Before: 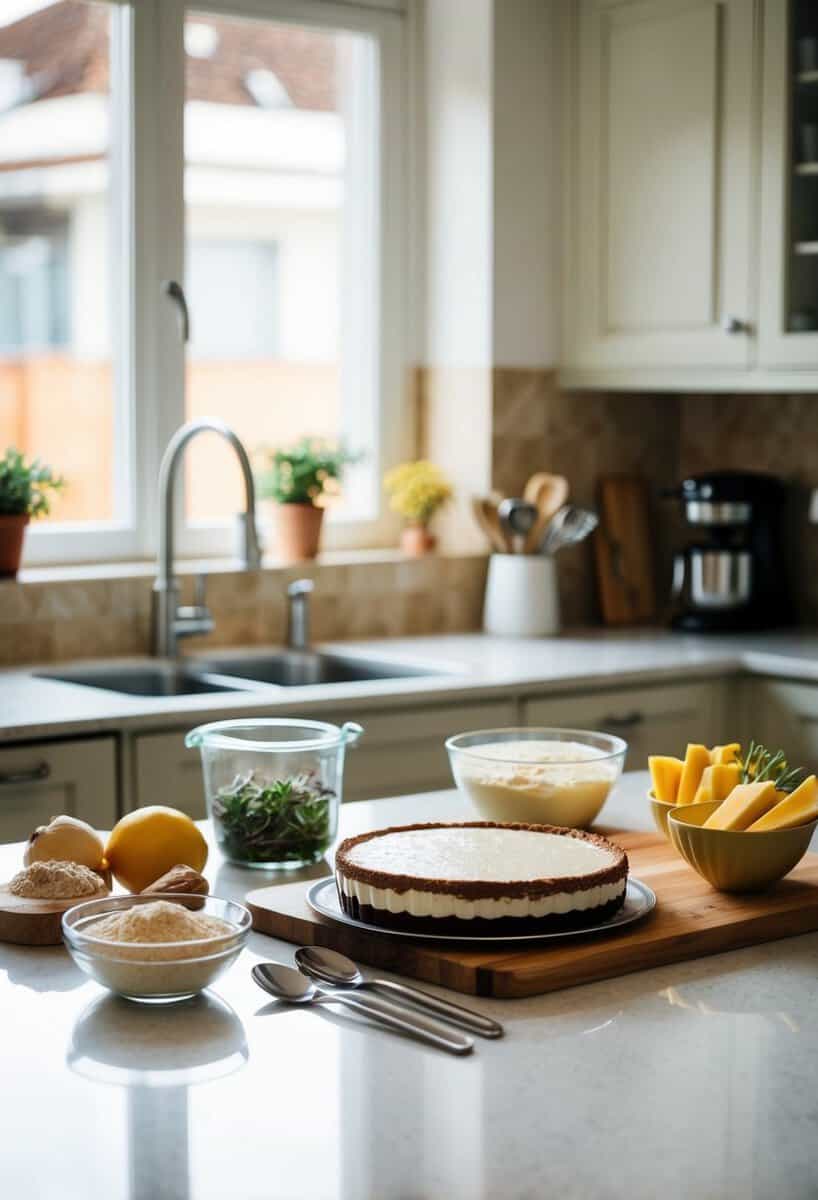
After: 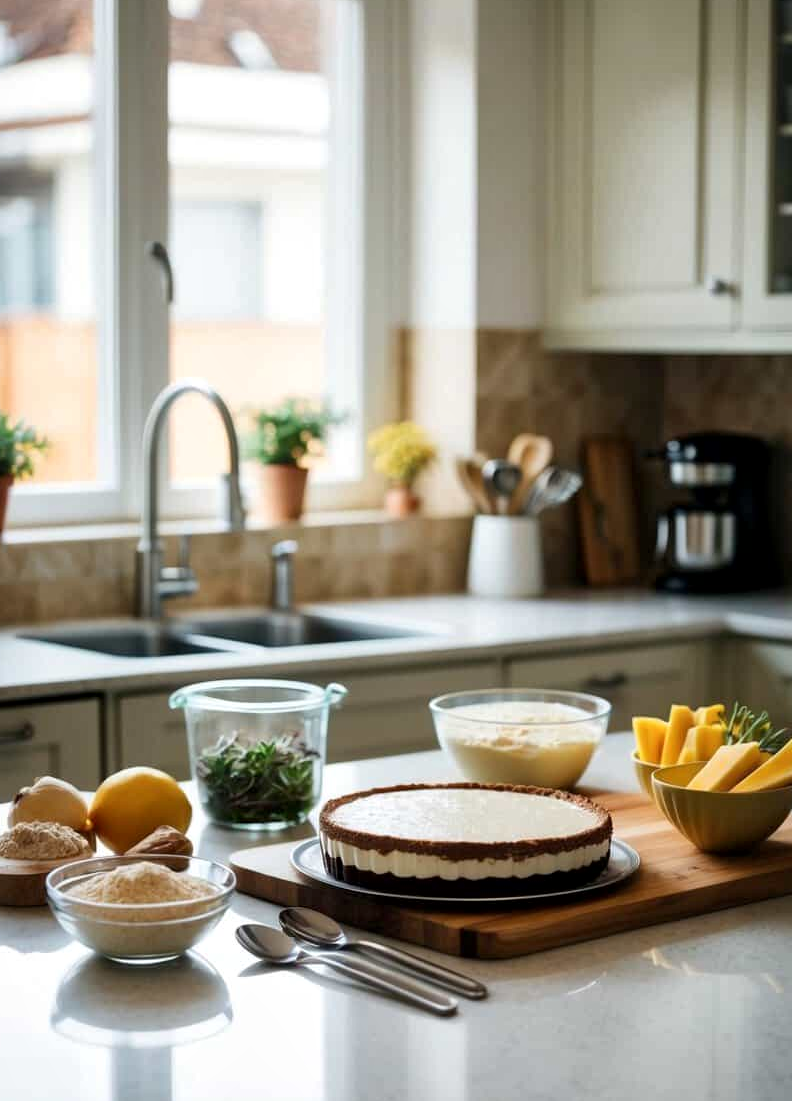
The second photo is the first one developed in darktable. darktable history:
crop: left 1.964%, top 3.251%, right 1.122%, bottom 4.933%
local contrast: mode bilateral grid, contrast 20, coarseness 50, detail 130%, midtone range 0.2
